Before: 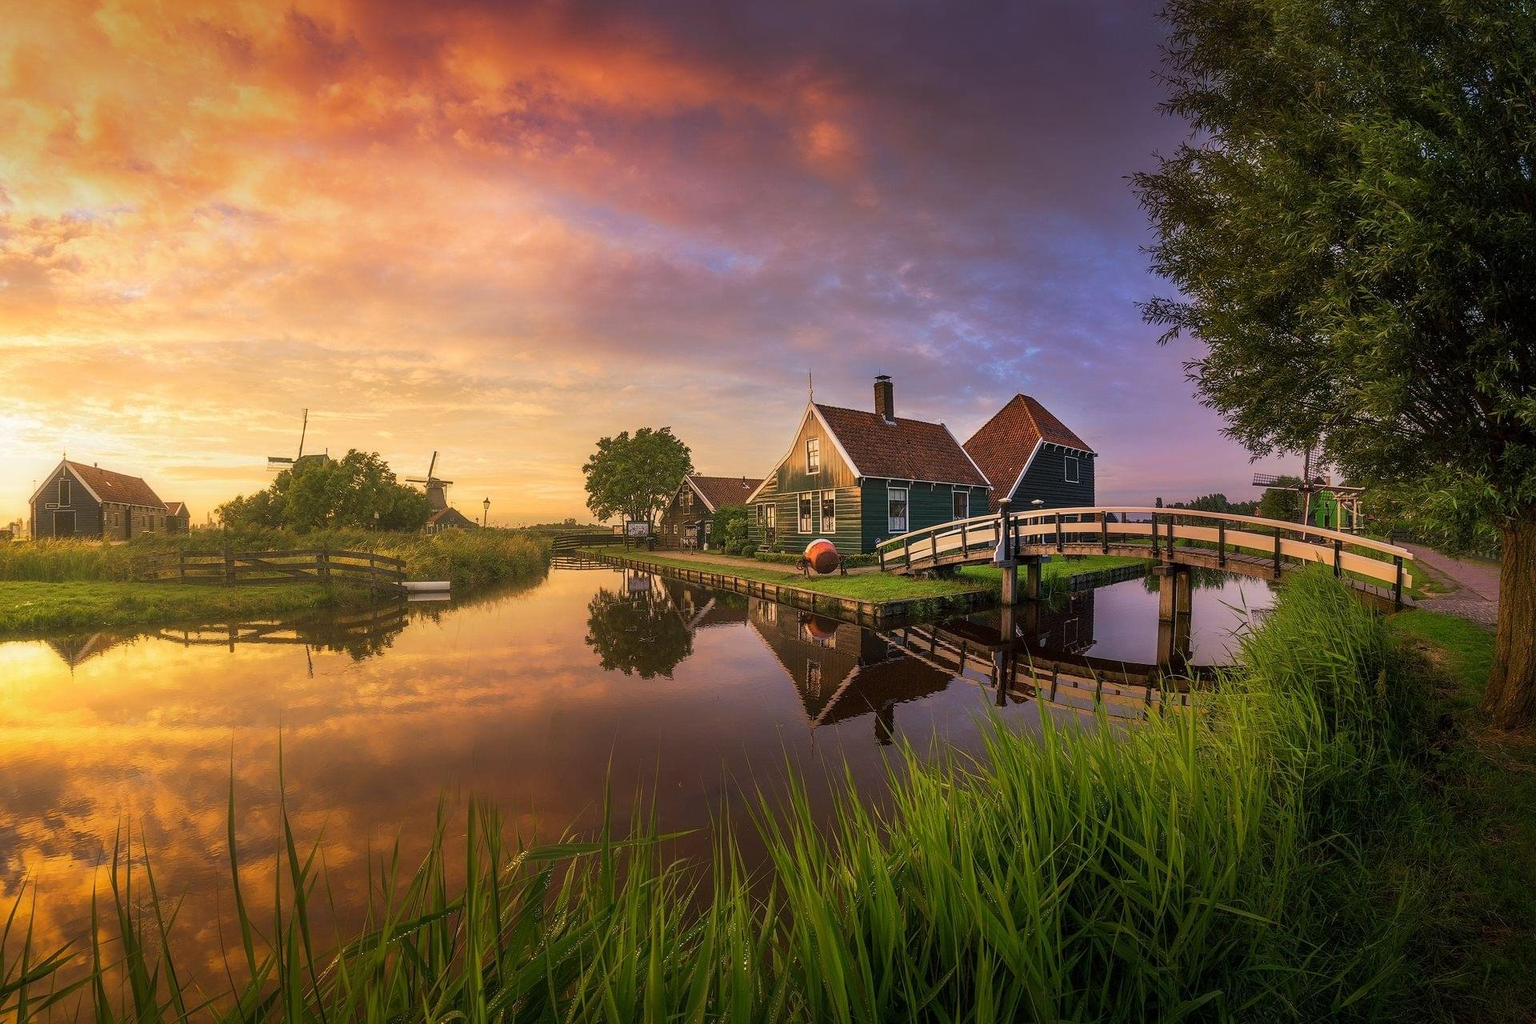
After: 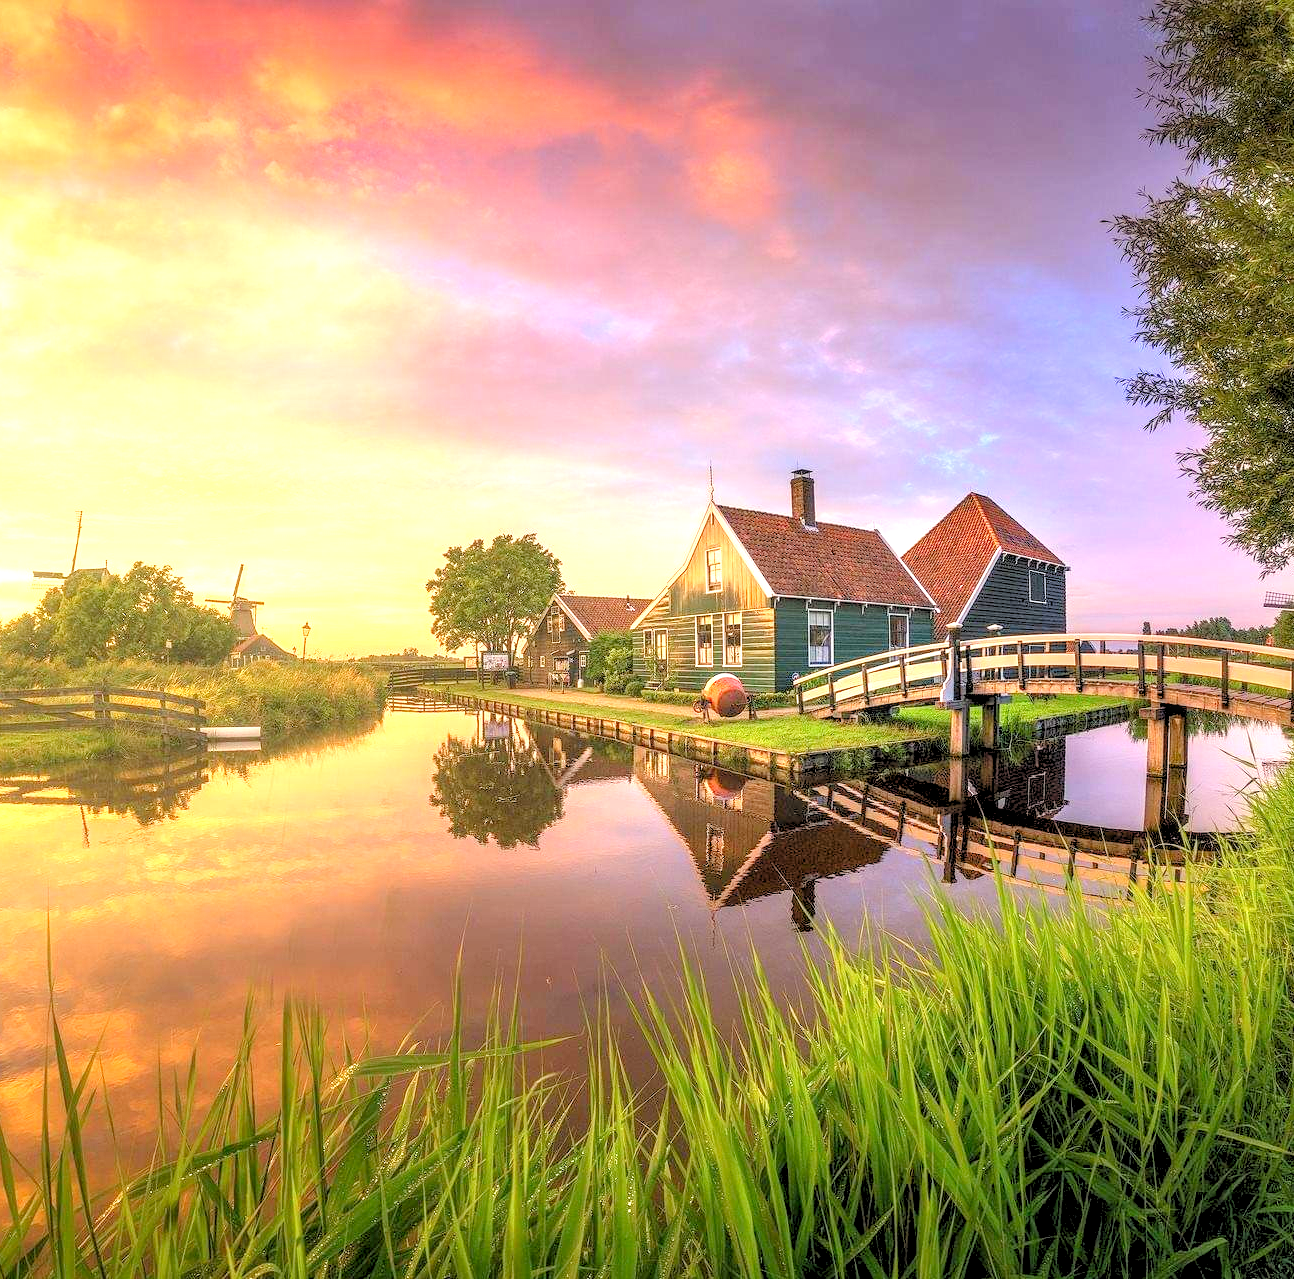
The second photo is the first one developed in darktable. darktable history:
crop and rotate: left 15.755%, right 16.836%
levels: levels [0.093, 0.434, 0.988]
exposure: black level correction 0, exposure 1.194 EV, compensate highlight preservation false
local contrast: on, module defaults
